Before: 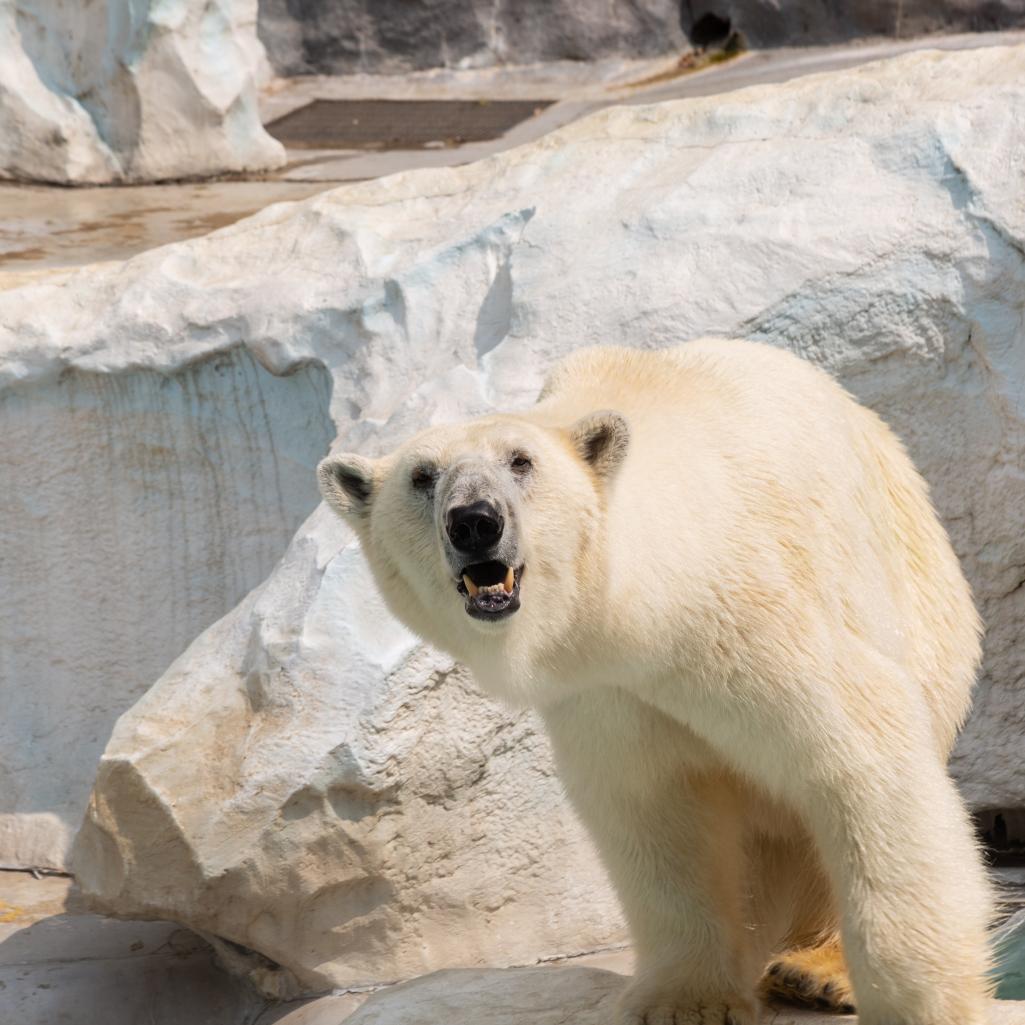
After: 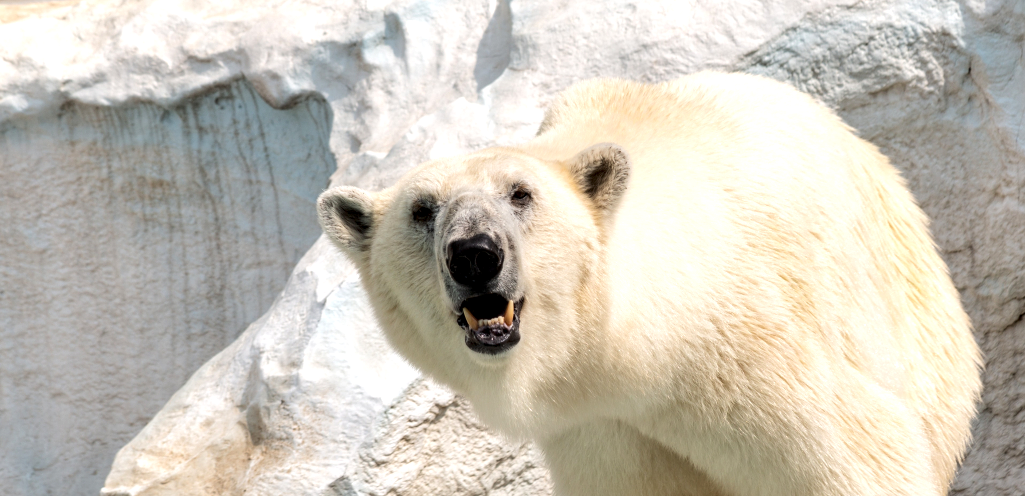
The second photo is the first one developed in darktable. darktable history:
crop and rotate: top 26.056%, bottom 25.543%
local contrast: shadows 94%
tone equalizer: -8 EV -0.417 EV, -7 EV -0.389 EV, -6 EV -0.333 EV, -5 EV -0.222 EV, -3 EV 0.222 EV, -2 EV 0.333 EV, -1 EV 0.389 EV, +0 EV 0.417 EV, edges refinement/feathering 500, mask exposure compensation -1.25 EV, preserve details no
